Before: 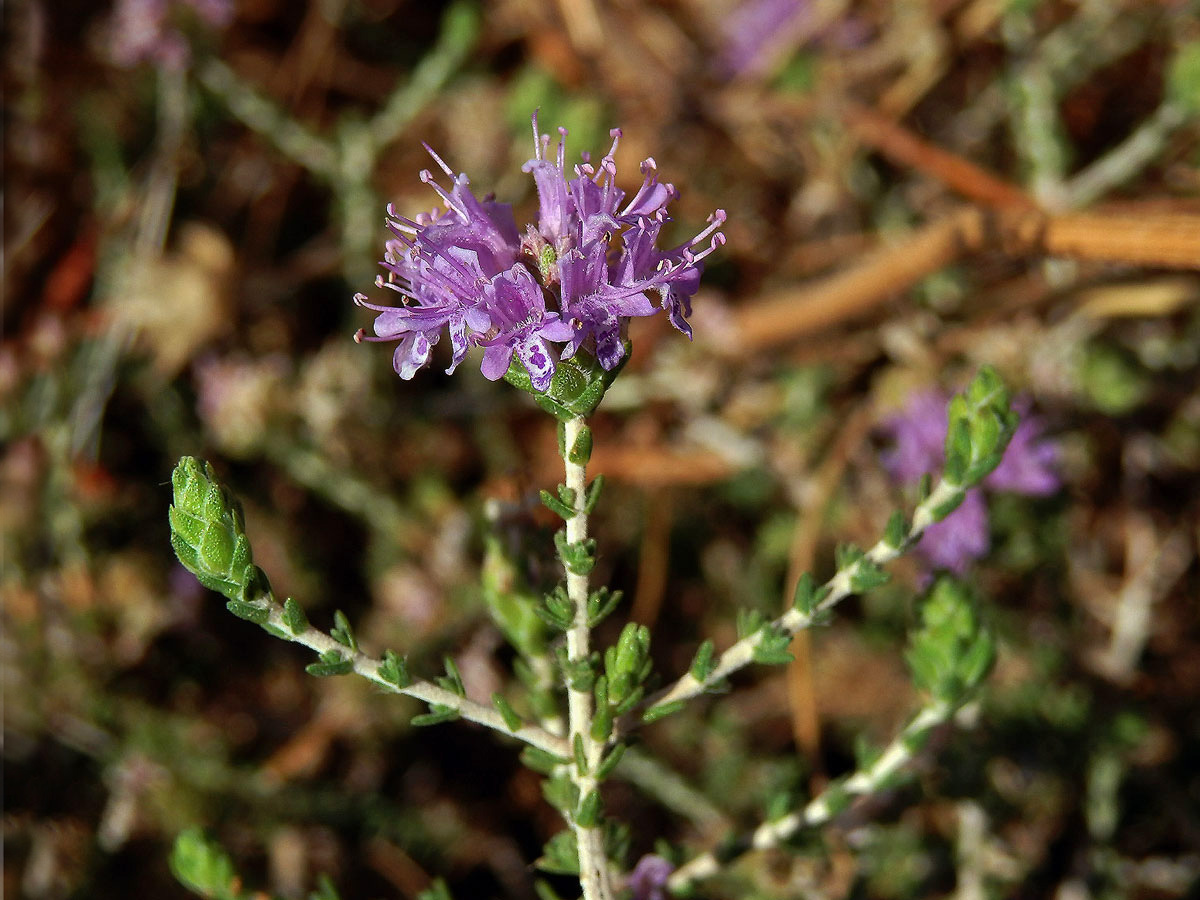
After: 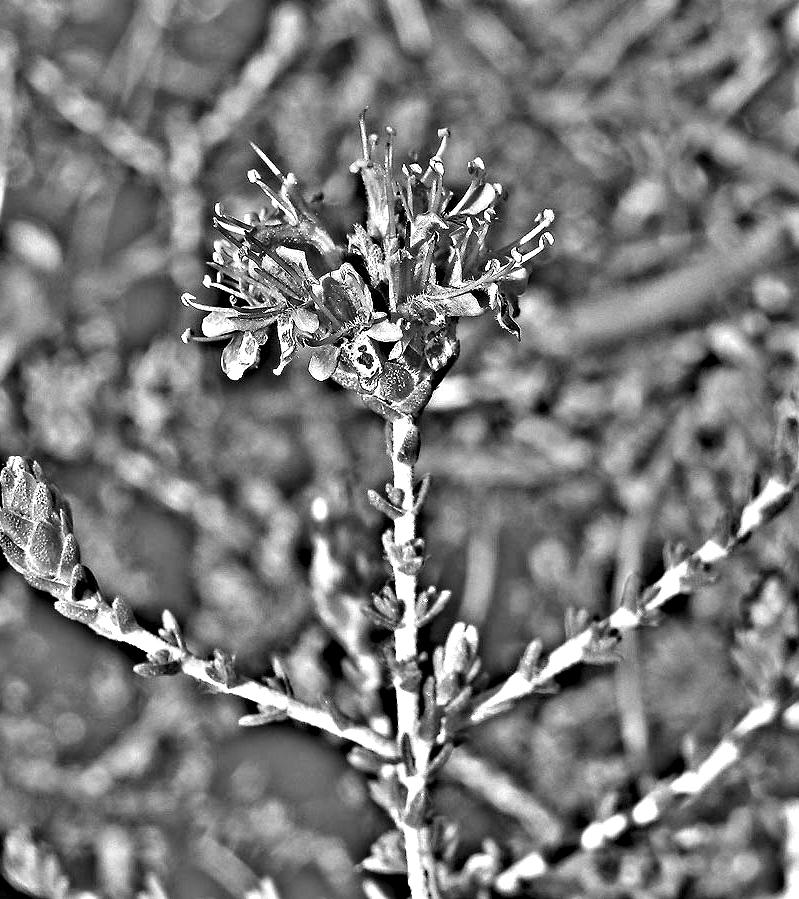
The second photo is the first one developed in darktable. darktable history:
exposure: black level correction 0, exposure 0.9 EV, compensate highlight preservation false
highpass: on, module defaults
crop and rotate: left 14.385%, right 18.948%
velvia: on, module defaults
